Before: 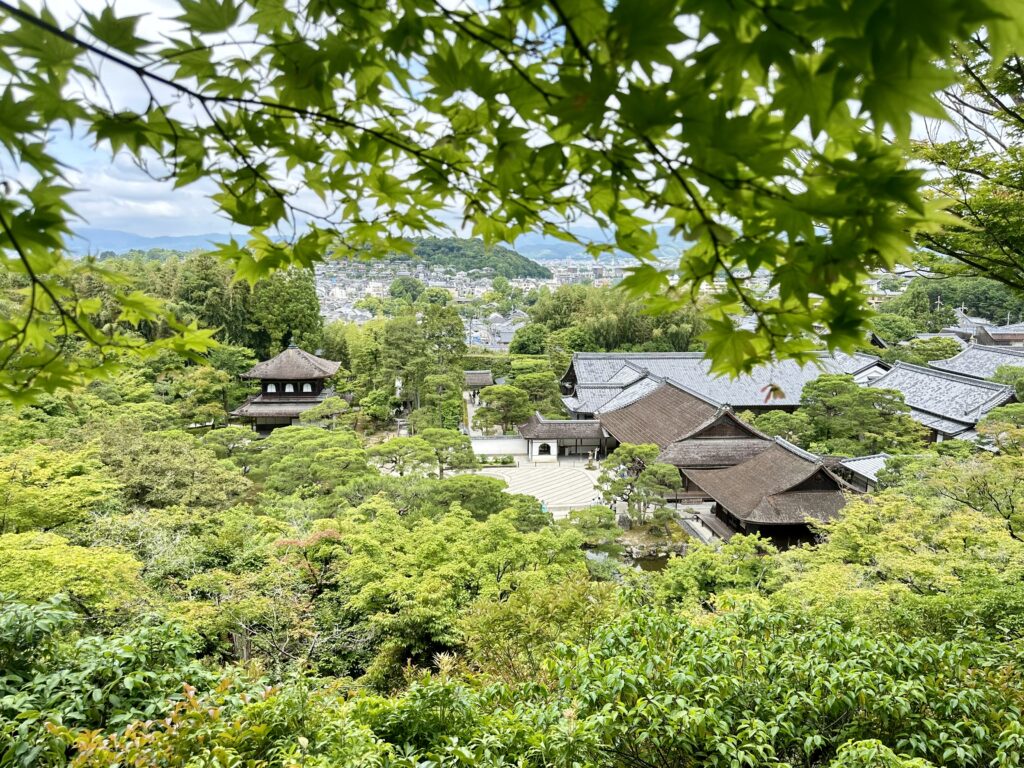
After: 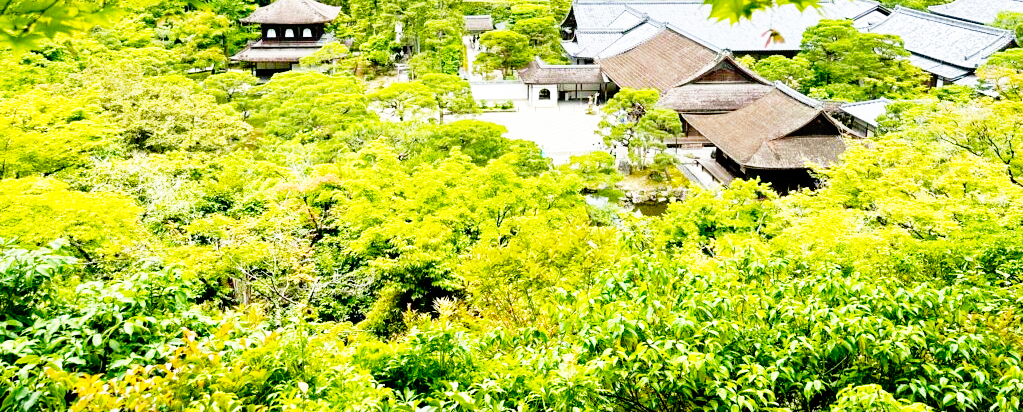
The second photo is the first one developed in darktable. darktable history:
color balance rgb: perceptual saturation grading › global saturation 20%, global vibrance 20%
base curve: curves: ch0 [(0, 0) (0.012, 0.01) (0.073, 0.168) (0.31, 0.711) (0.645, 0.957) (1, 1)], preserve colors none
crop and rotate: top 46.237%
tone curve: curves: ch0 [(0, 0) (0.003, 0.003) (0.011, 0.003) (0.025, 0.007) (0.044, 0.014) (0.069, 0.02) (0.1, 0.03) (0.136, 0.054) (0.177, 0.099) (0.224, 0.156) (0.277, 0.227) (0.335, 0.302) (0.399, 0.375) (0.468, 0.456) (0.543, 0.54) (0.623, 0.625) (0.709, 0.717) (0.801, 0.807) (0.898, 0.895) (1, 1)], preserve colors none
